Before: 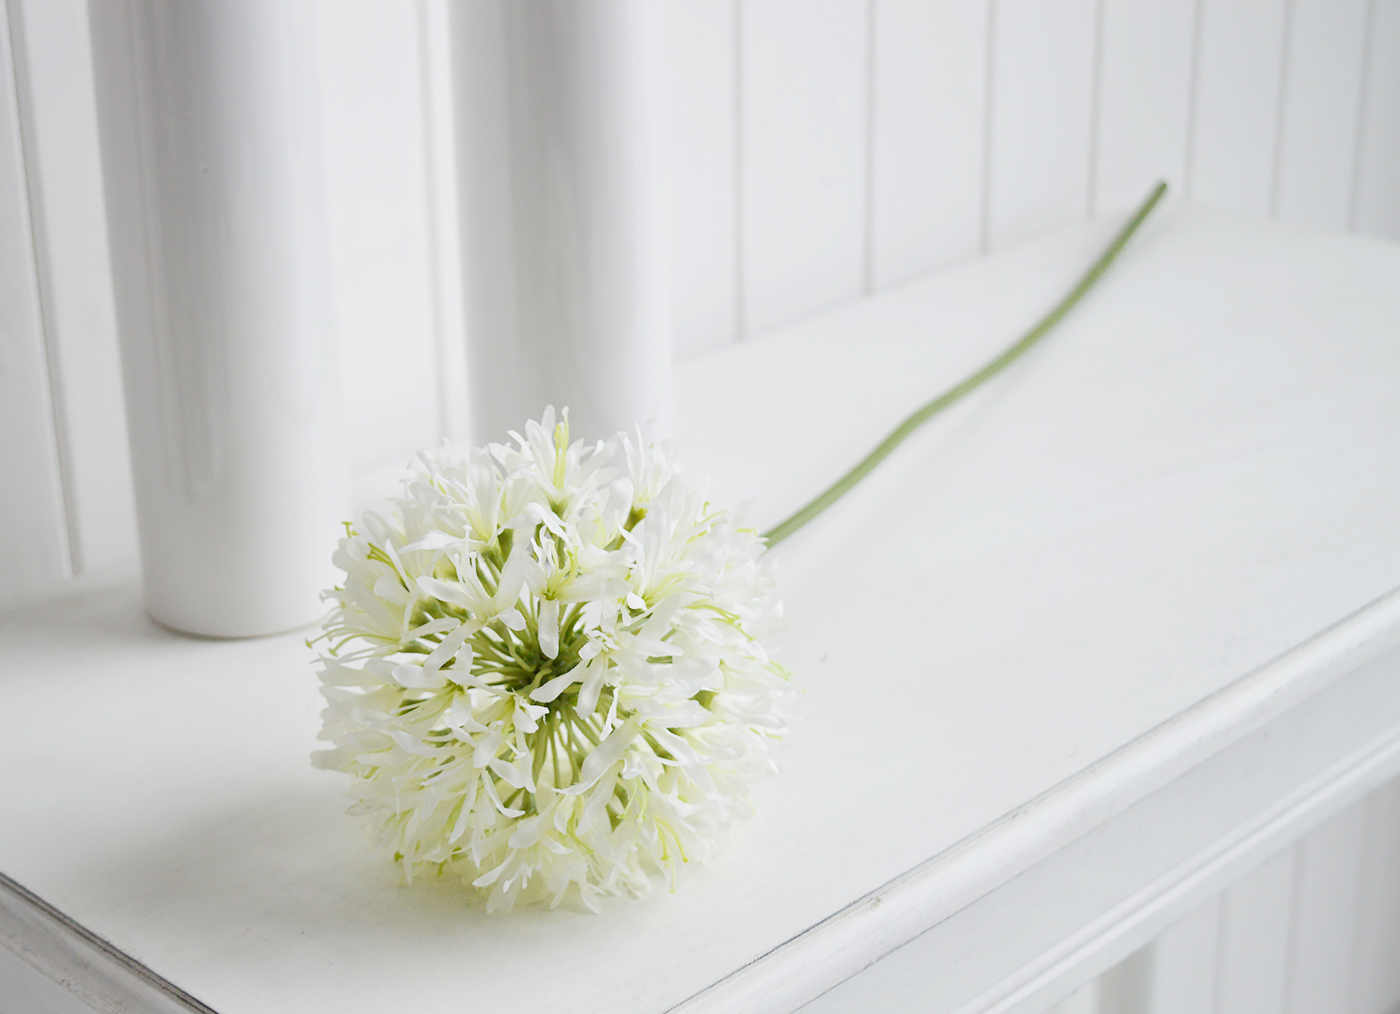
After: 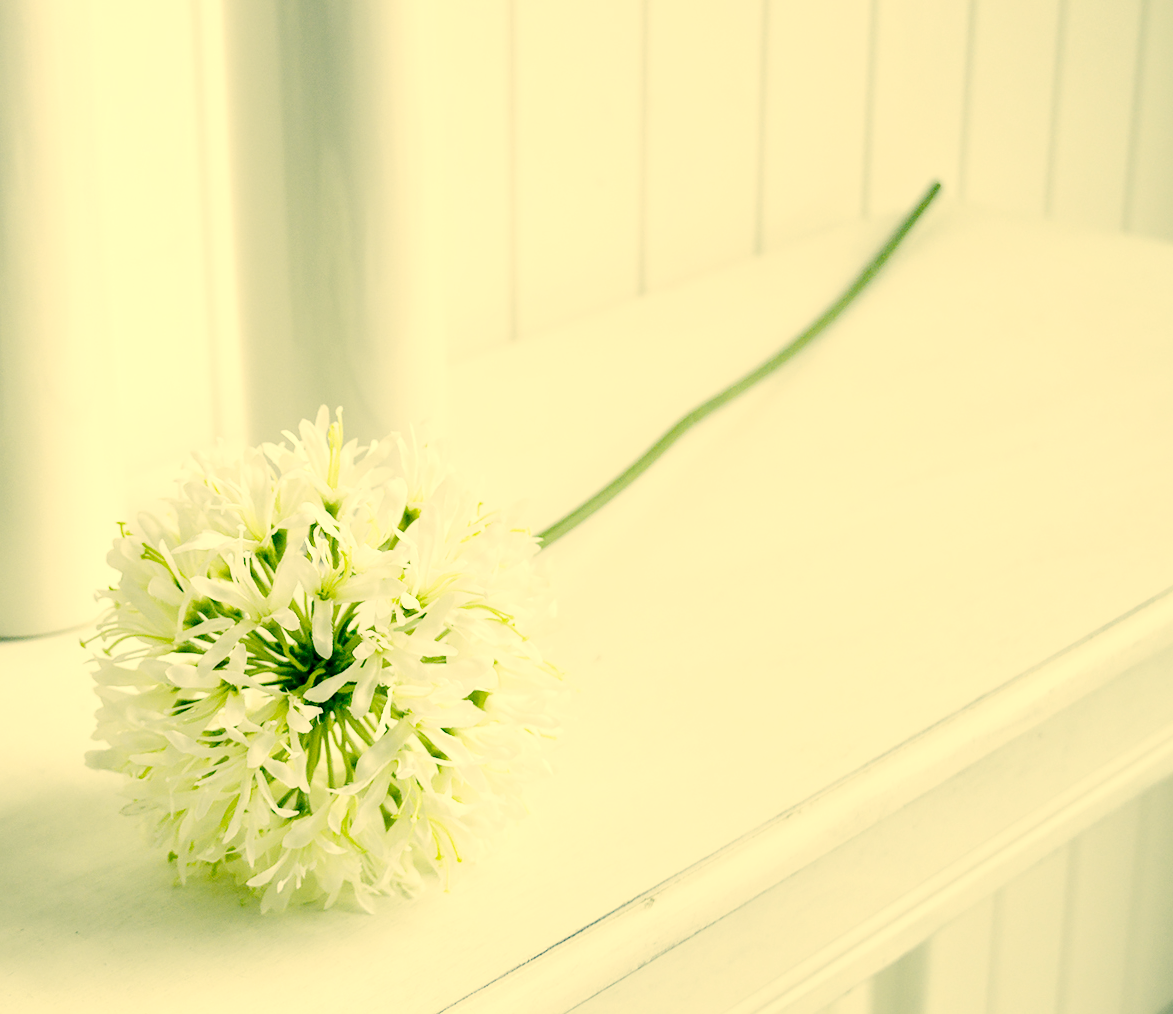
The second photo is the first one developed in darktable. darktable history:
crop: left 16.145%
local contrast: highlights 60%, shadows 60%, detail 160%
color correction: highlights a* 1.83, highlights b* 34.02, shadows a* -36.68, shadows b* -5.48
base curve: curves: ch0 [(0, 0) (0.036, 0.025) (0.121, 0.166) (0.206, 0.329) (0.605, 0.79) (1, 1)], preserve colors none
exposure: black level correction 0.009, compensate highlight preservation false
